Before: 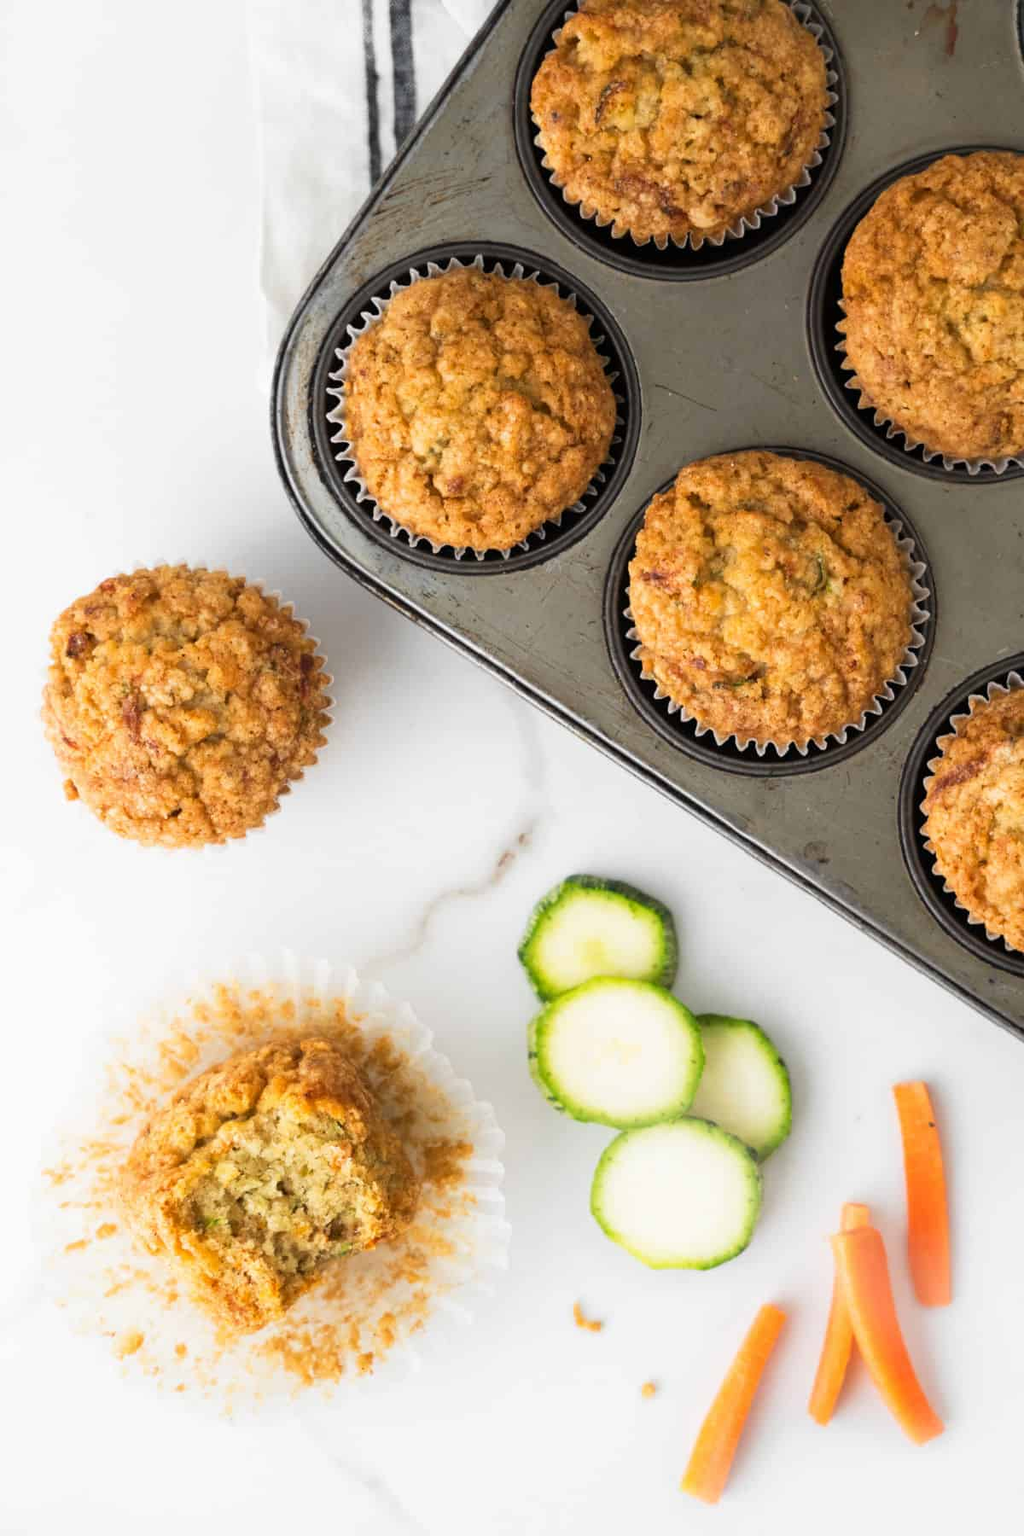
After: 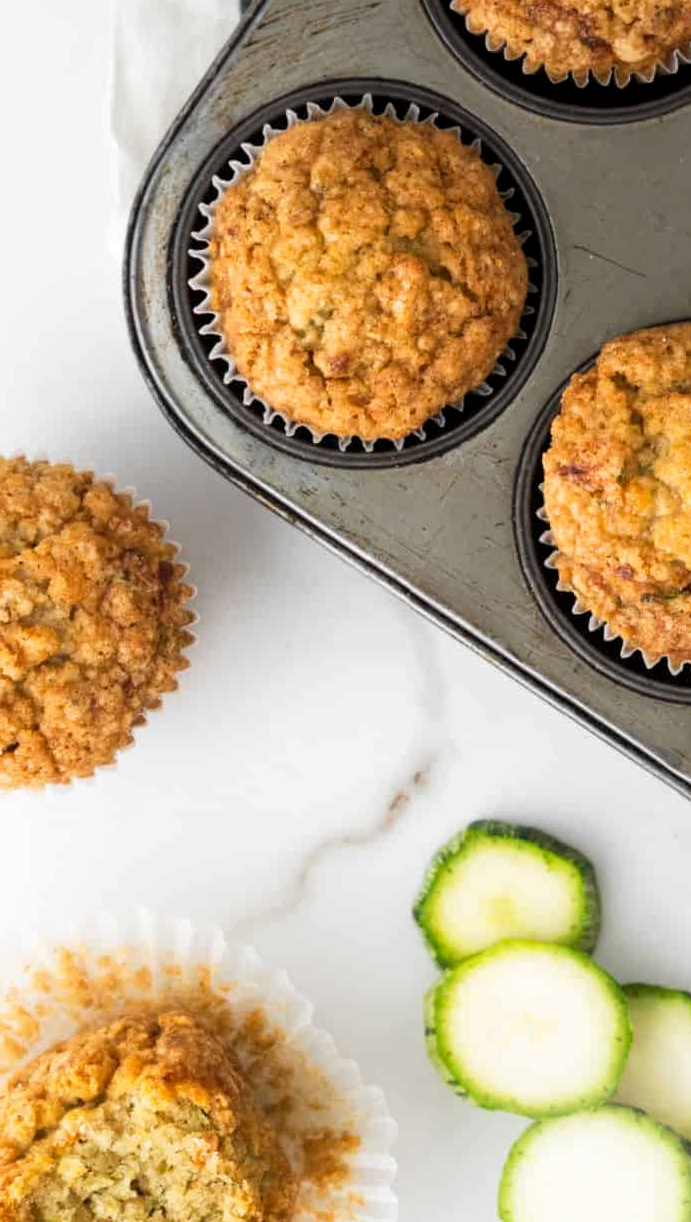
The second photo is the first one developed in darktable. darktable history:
local contrast: highlights 101%, shadows 101%, detail 120%, midtone range 0.2
crop: left 16.215%, top 11.421%, right 26.182%, bottom 20.654%
